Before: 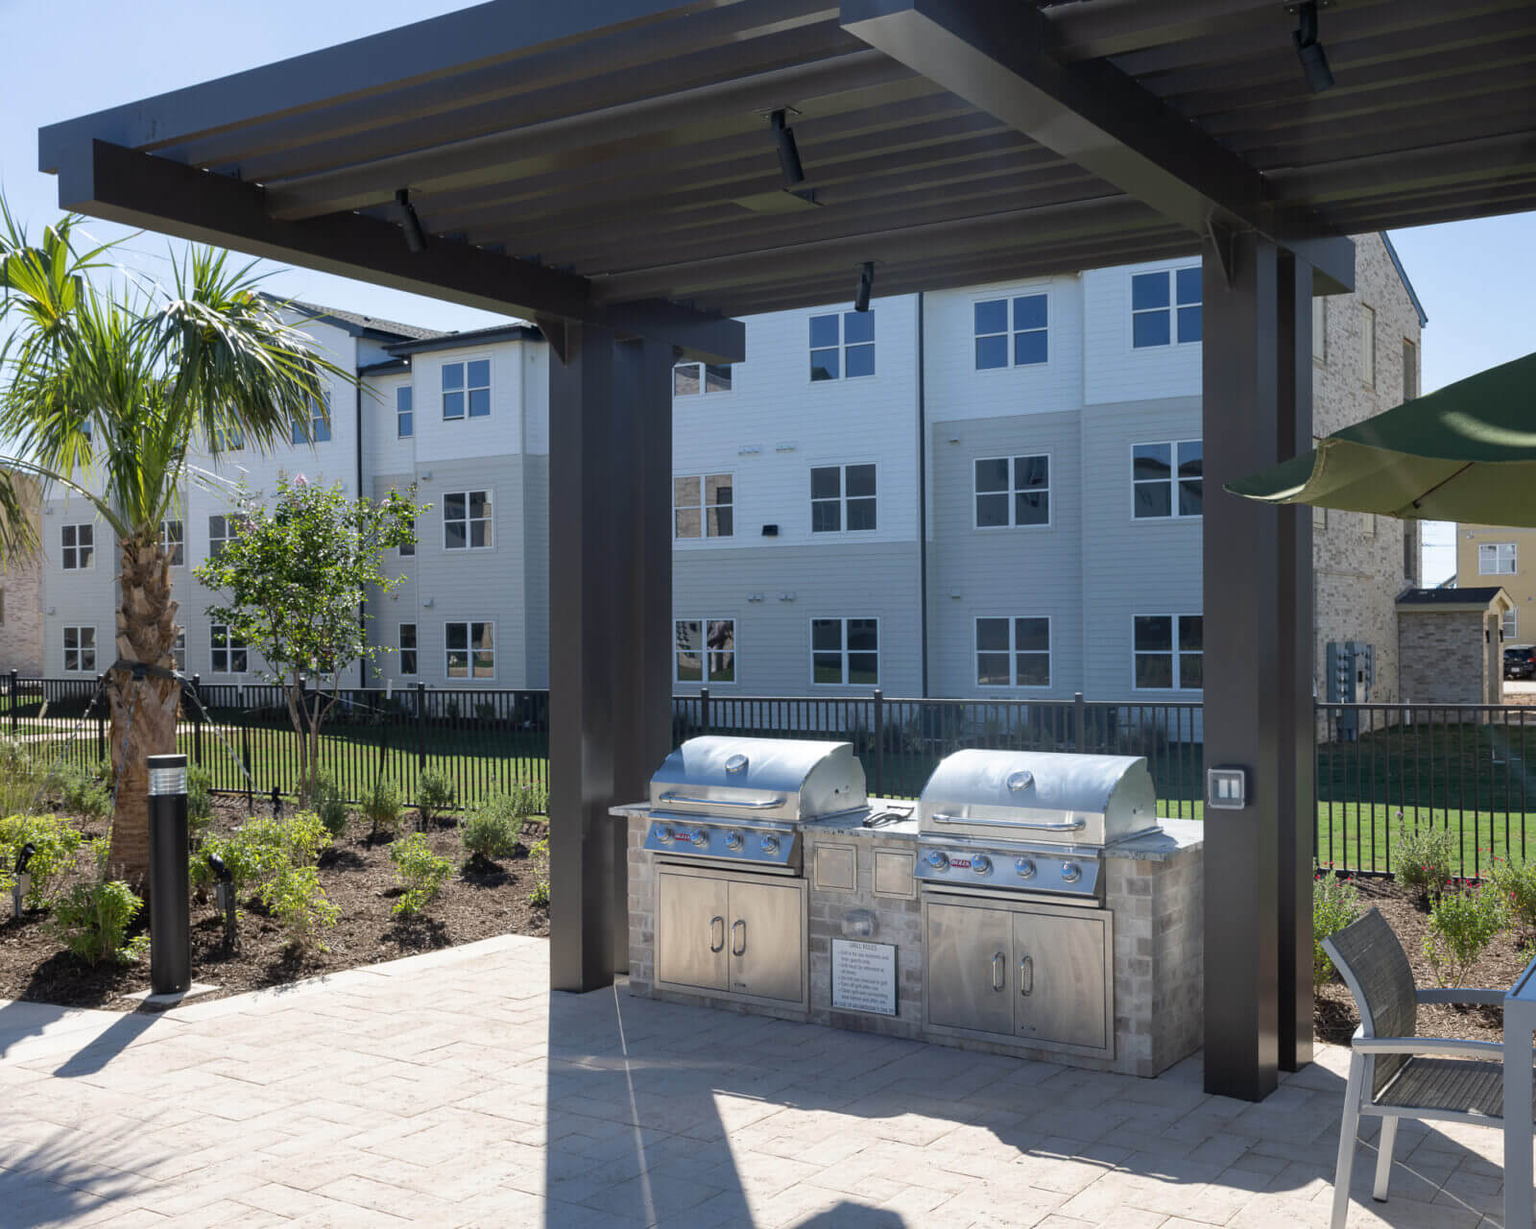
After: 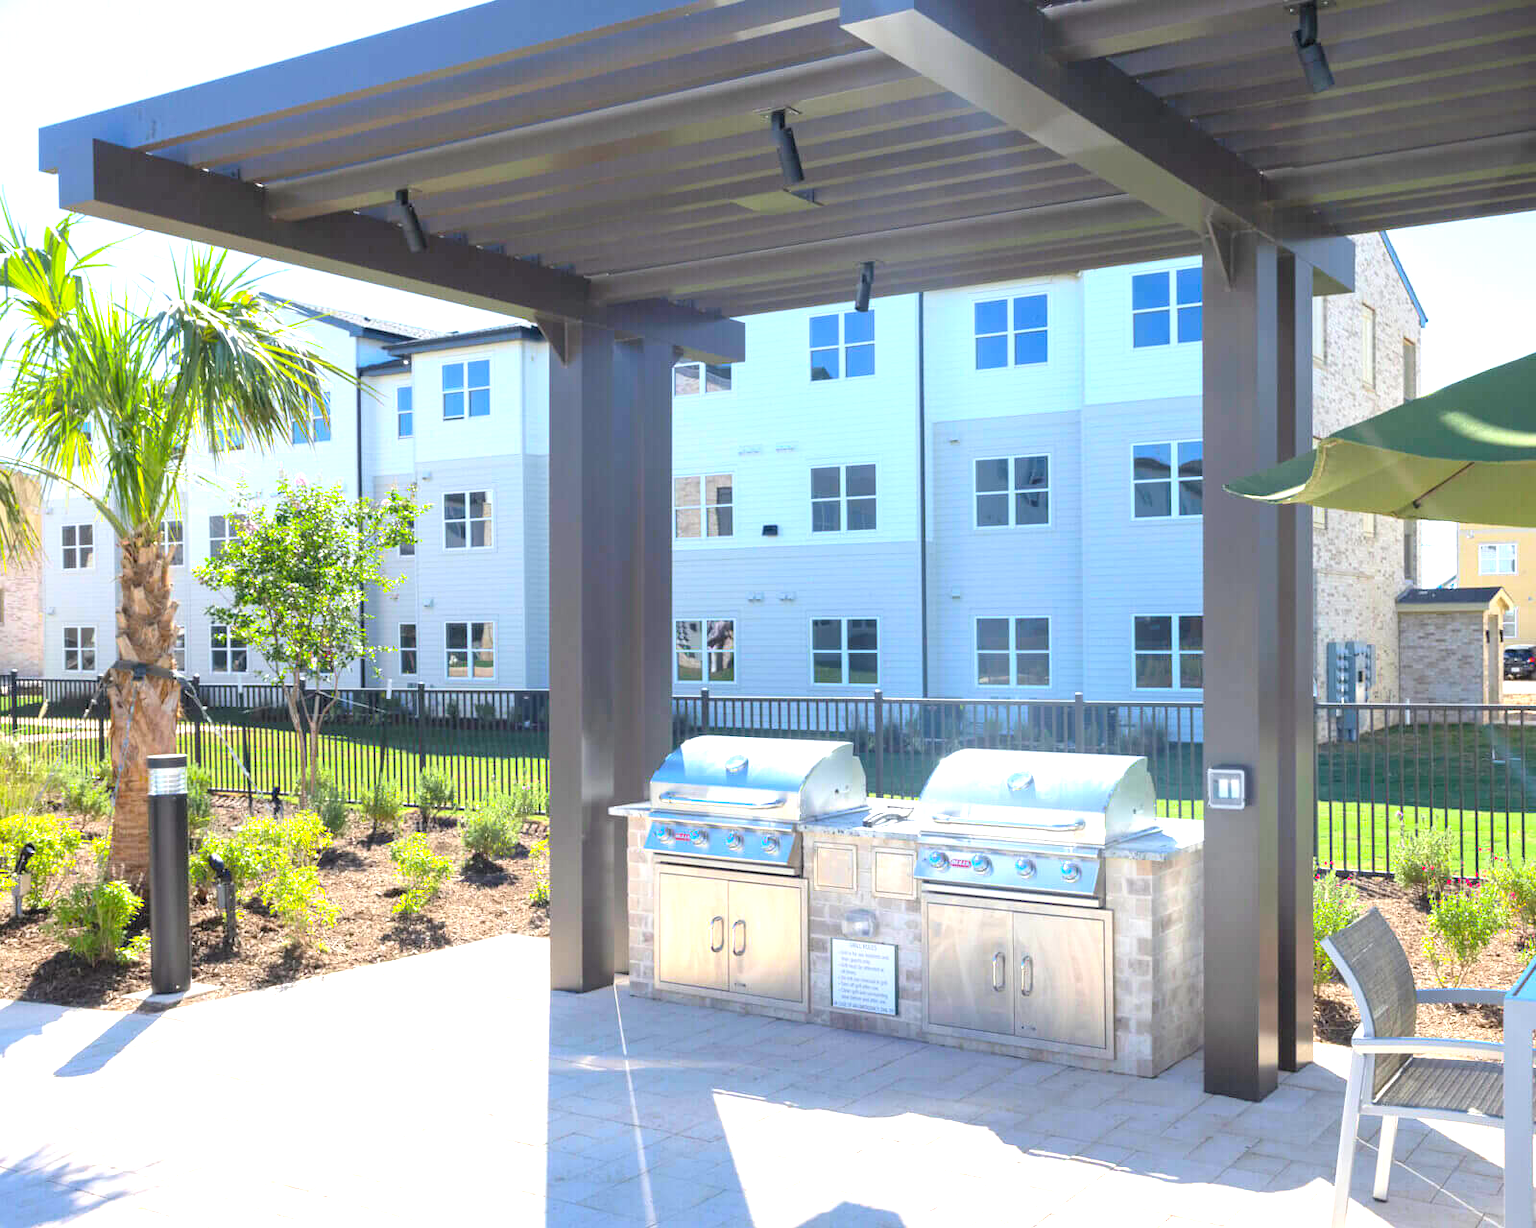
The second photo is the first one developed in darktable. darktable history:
contrast brightness saturation: contrast 0.067, brightness 0.172, saturation 0.407
exposure: black level correction 0, exposure 1.392 EV, compensate highlight preservation false
